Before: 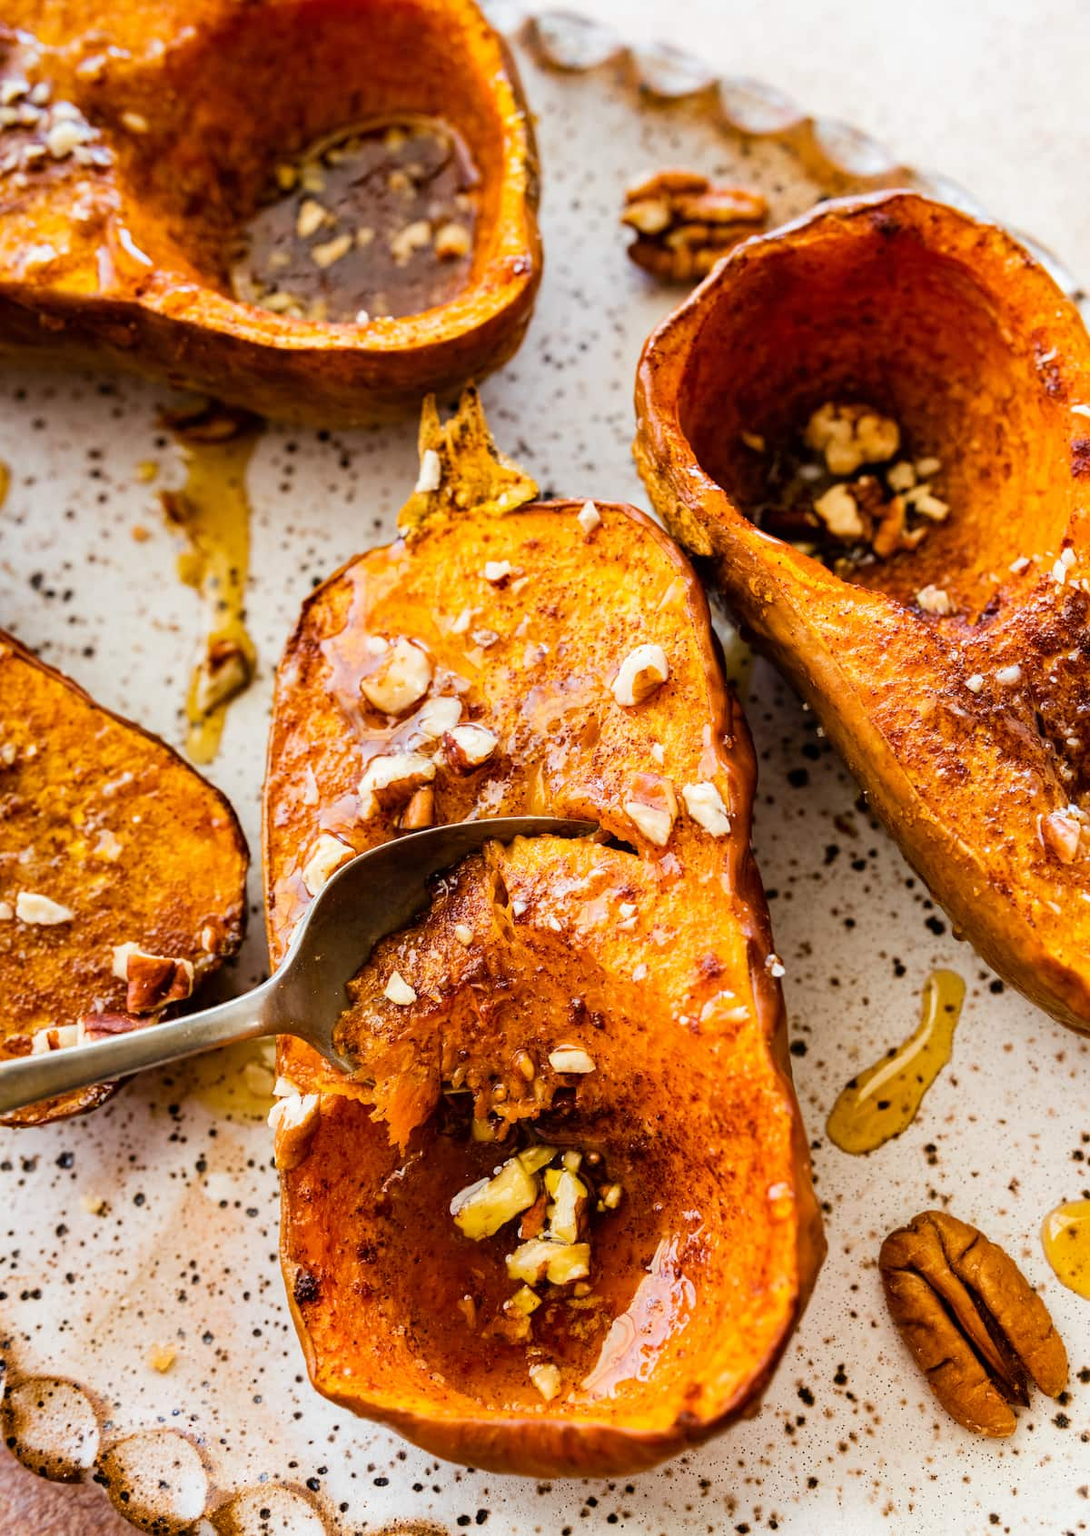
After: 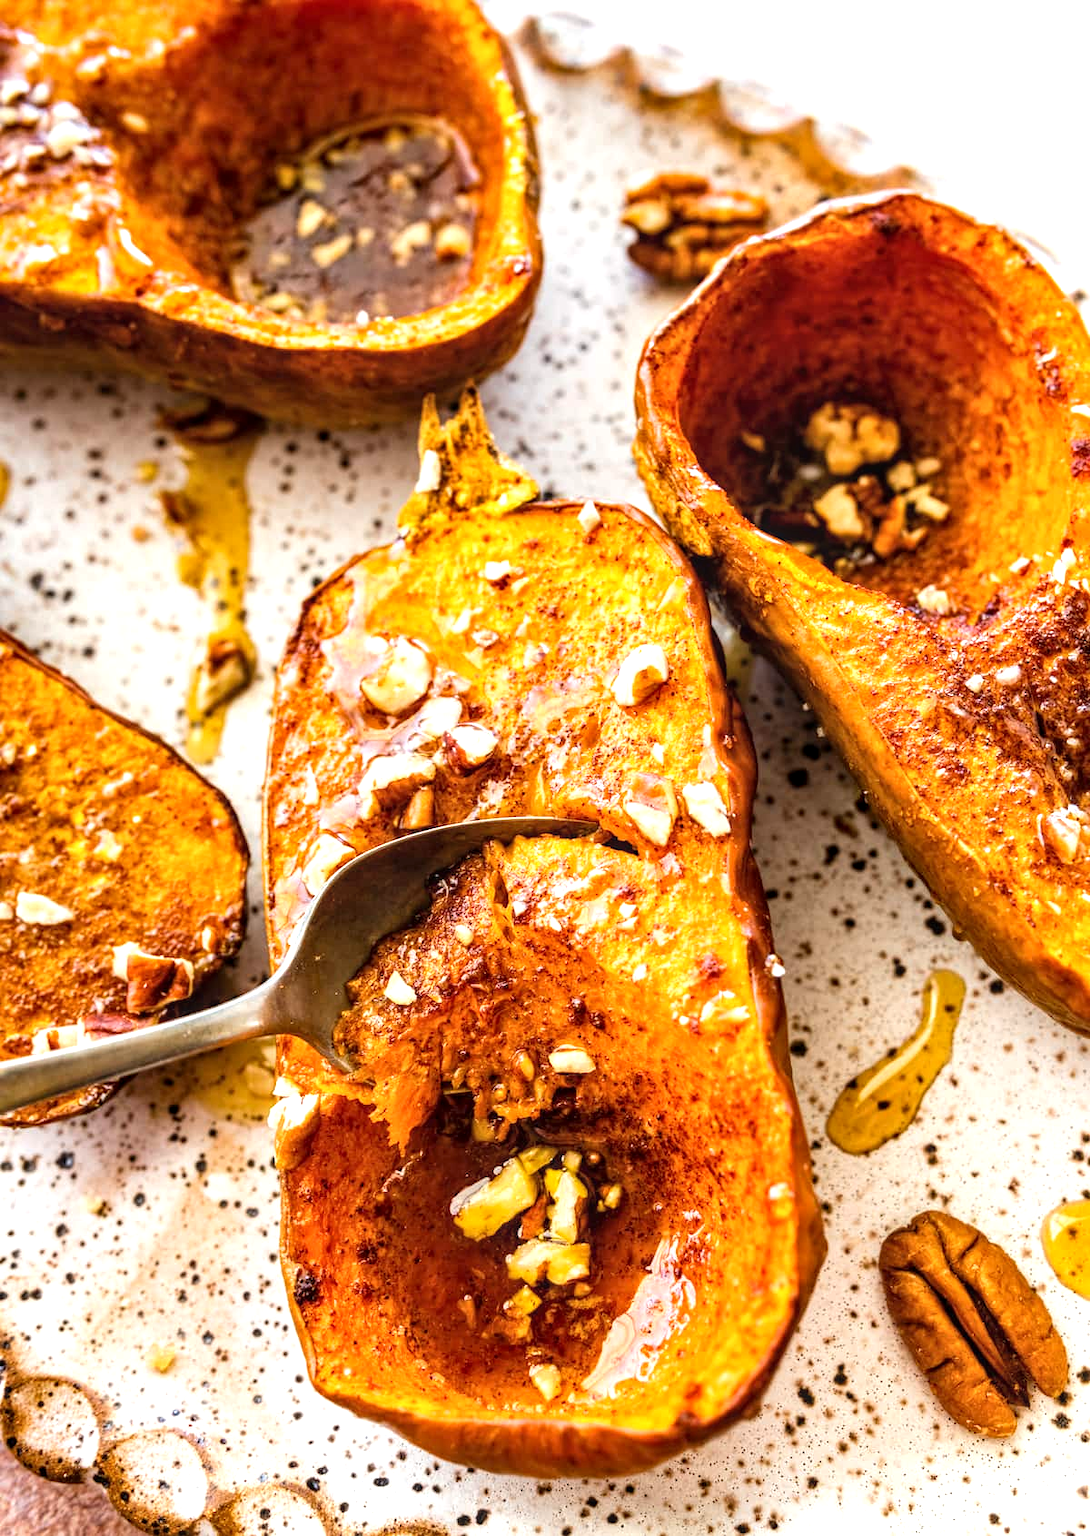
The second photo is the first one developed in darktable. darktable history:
local contrast: on, module defaults
exposure: black level correction 0, exposure 0.592 EV, compensate highlight preservation false
